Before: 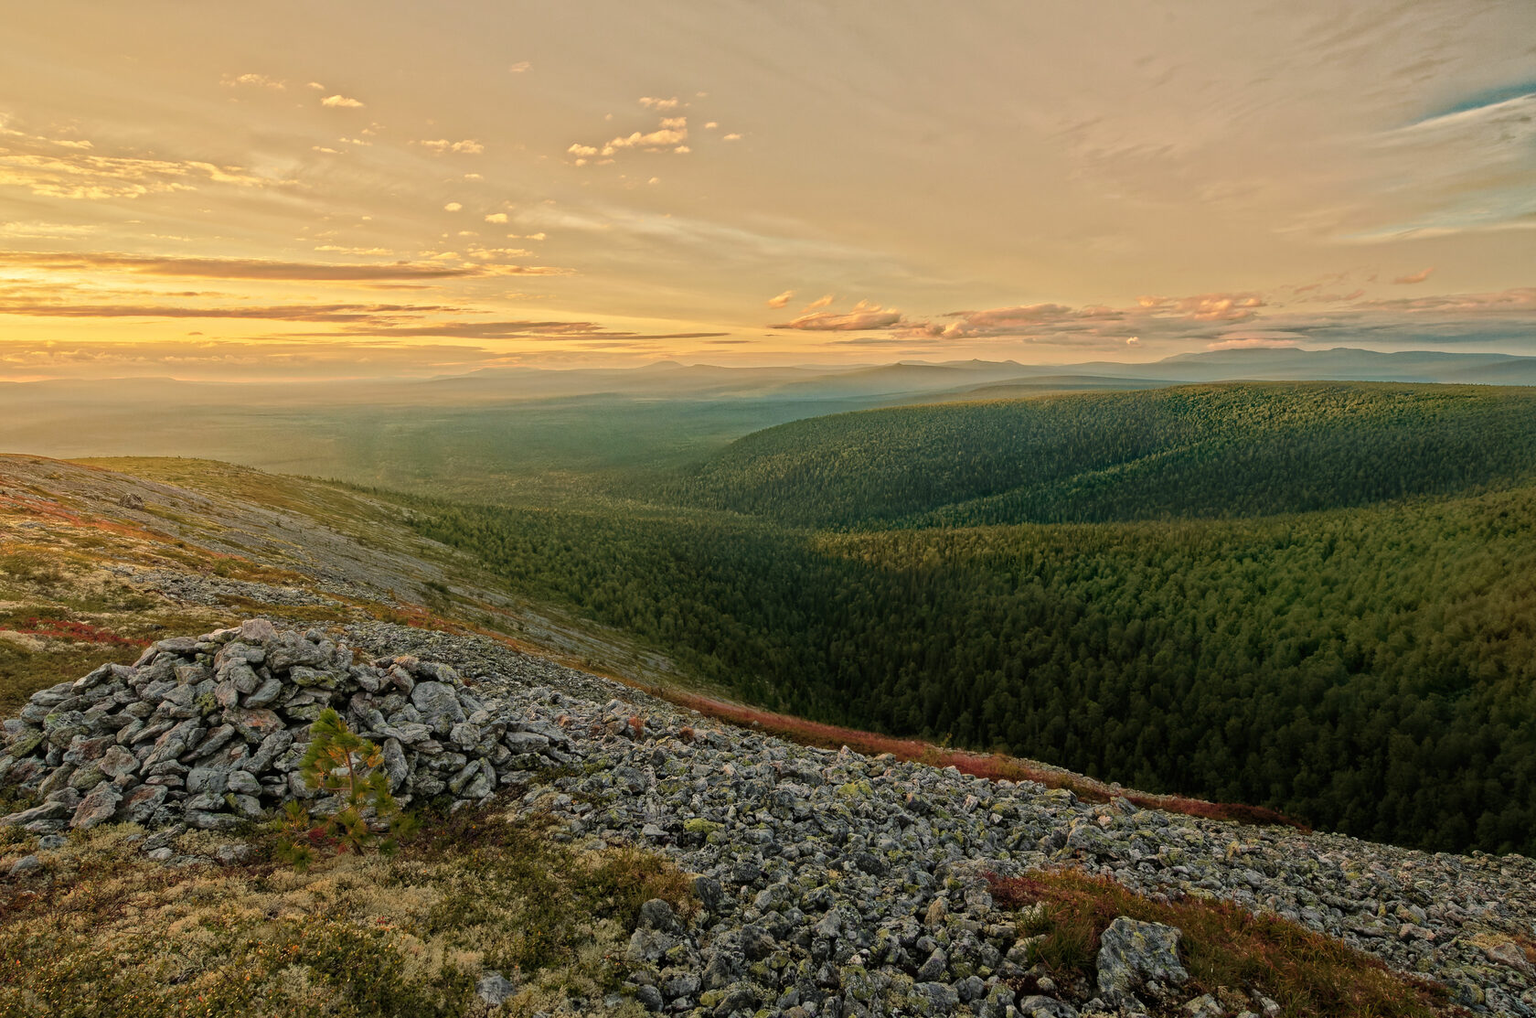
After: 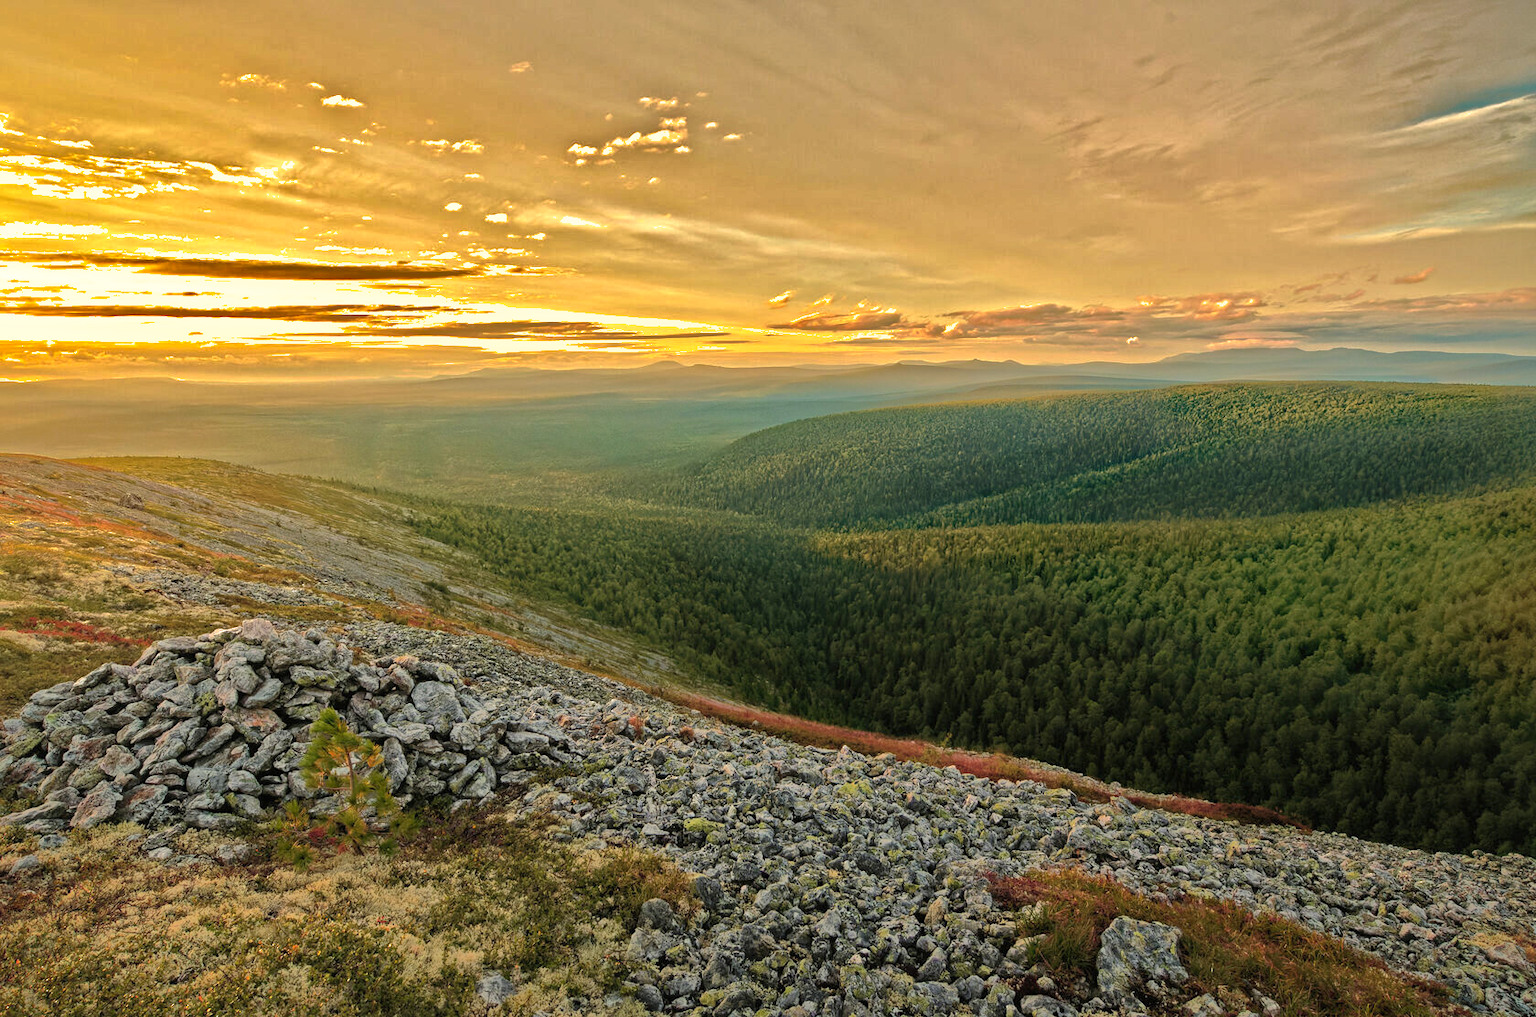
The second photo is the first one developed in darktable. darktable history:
shadows and highlights: shadows 25.8, highlights -70.65
exposure: black level correction 0, exposure 0.697 EV, compensate highlight preservation false
